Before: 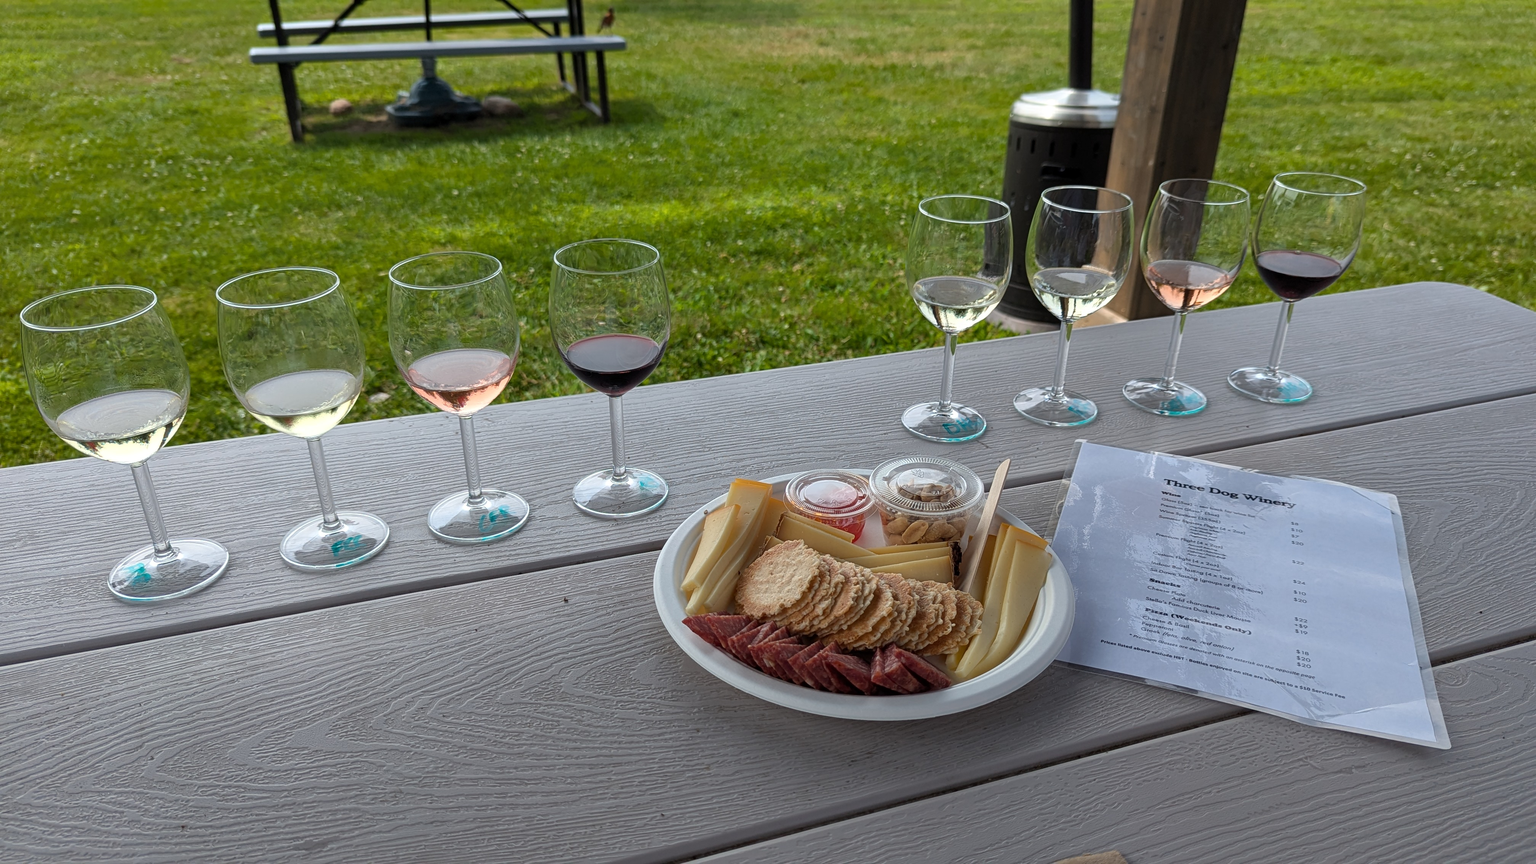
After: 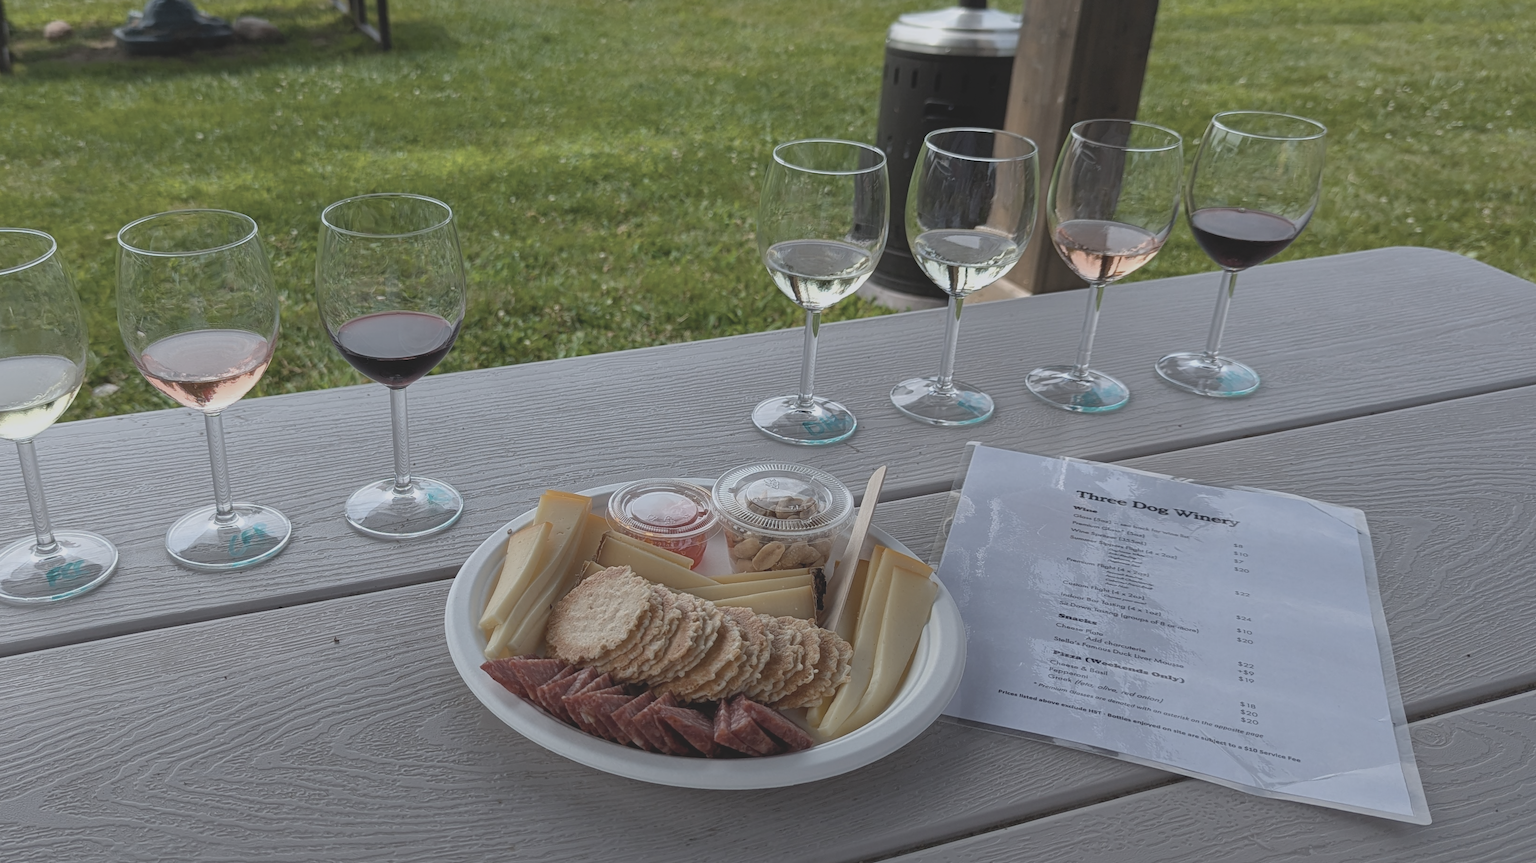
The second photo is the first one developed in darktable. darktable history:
contrast brightness saturation: contrast -0.26, saturation -0.43
crop: left 19.159%, top 9.58%, bottom 9.58%
white balance: red 0.983, blue 1.036
